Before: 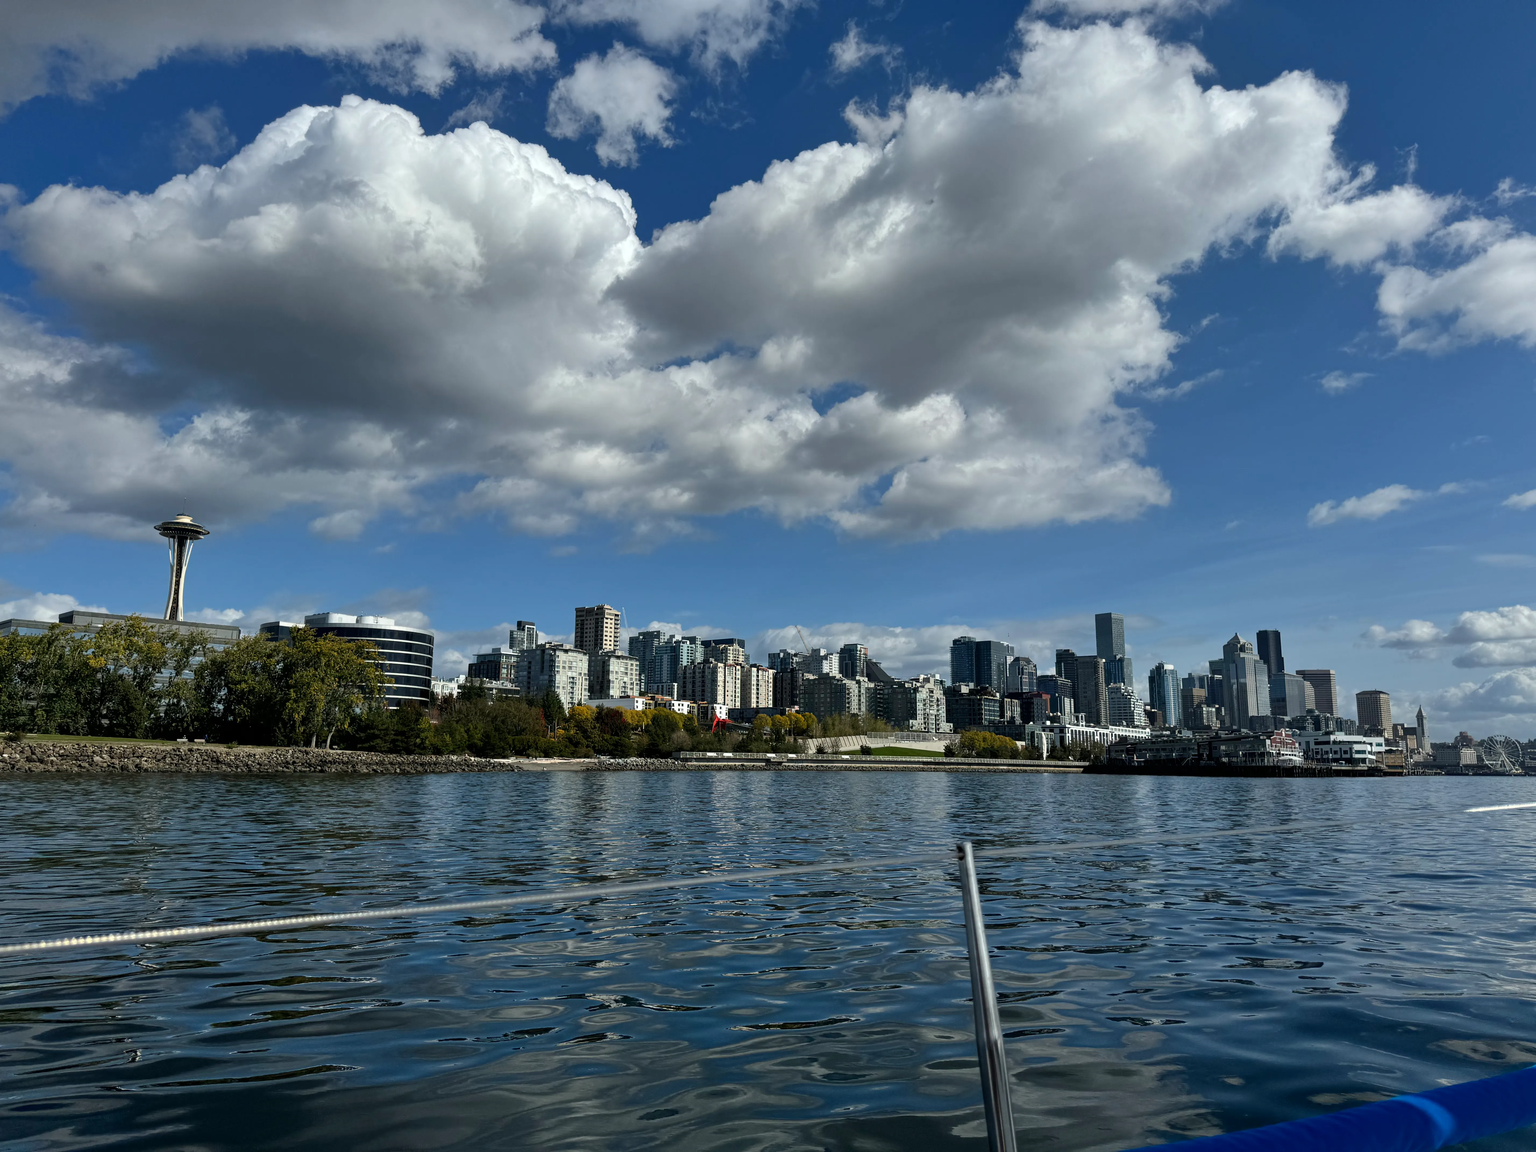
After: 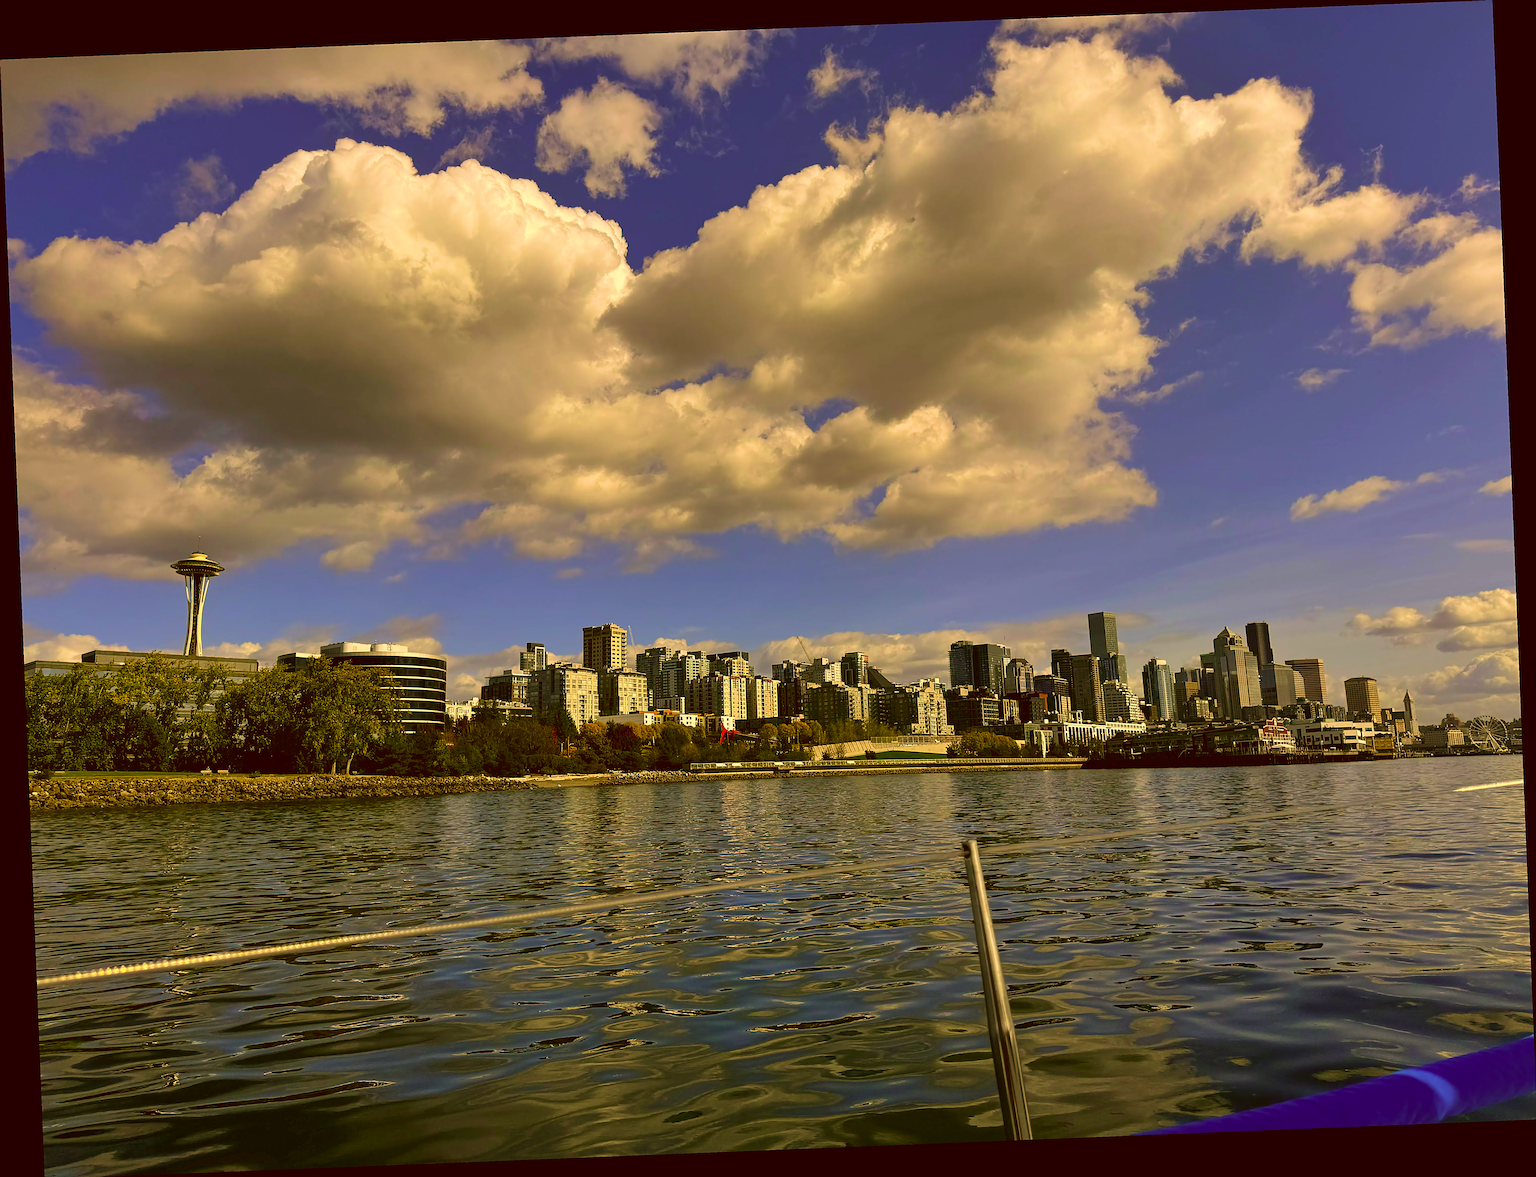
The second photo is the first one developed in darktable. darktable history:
sharpen: radius 2.531, amount 0.628
white balance: red 0.976, blue 1.04
rotate and perspective: rotation -2.29°, automatic cropping off
color correction: highlights a* 10.44, highlights b* 30.04, shadows a* 2.73, shadows b* 17.51, saturation 1.72
velvia: strength 39.63%
